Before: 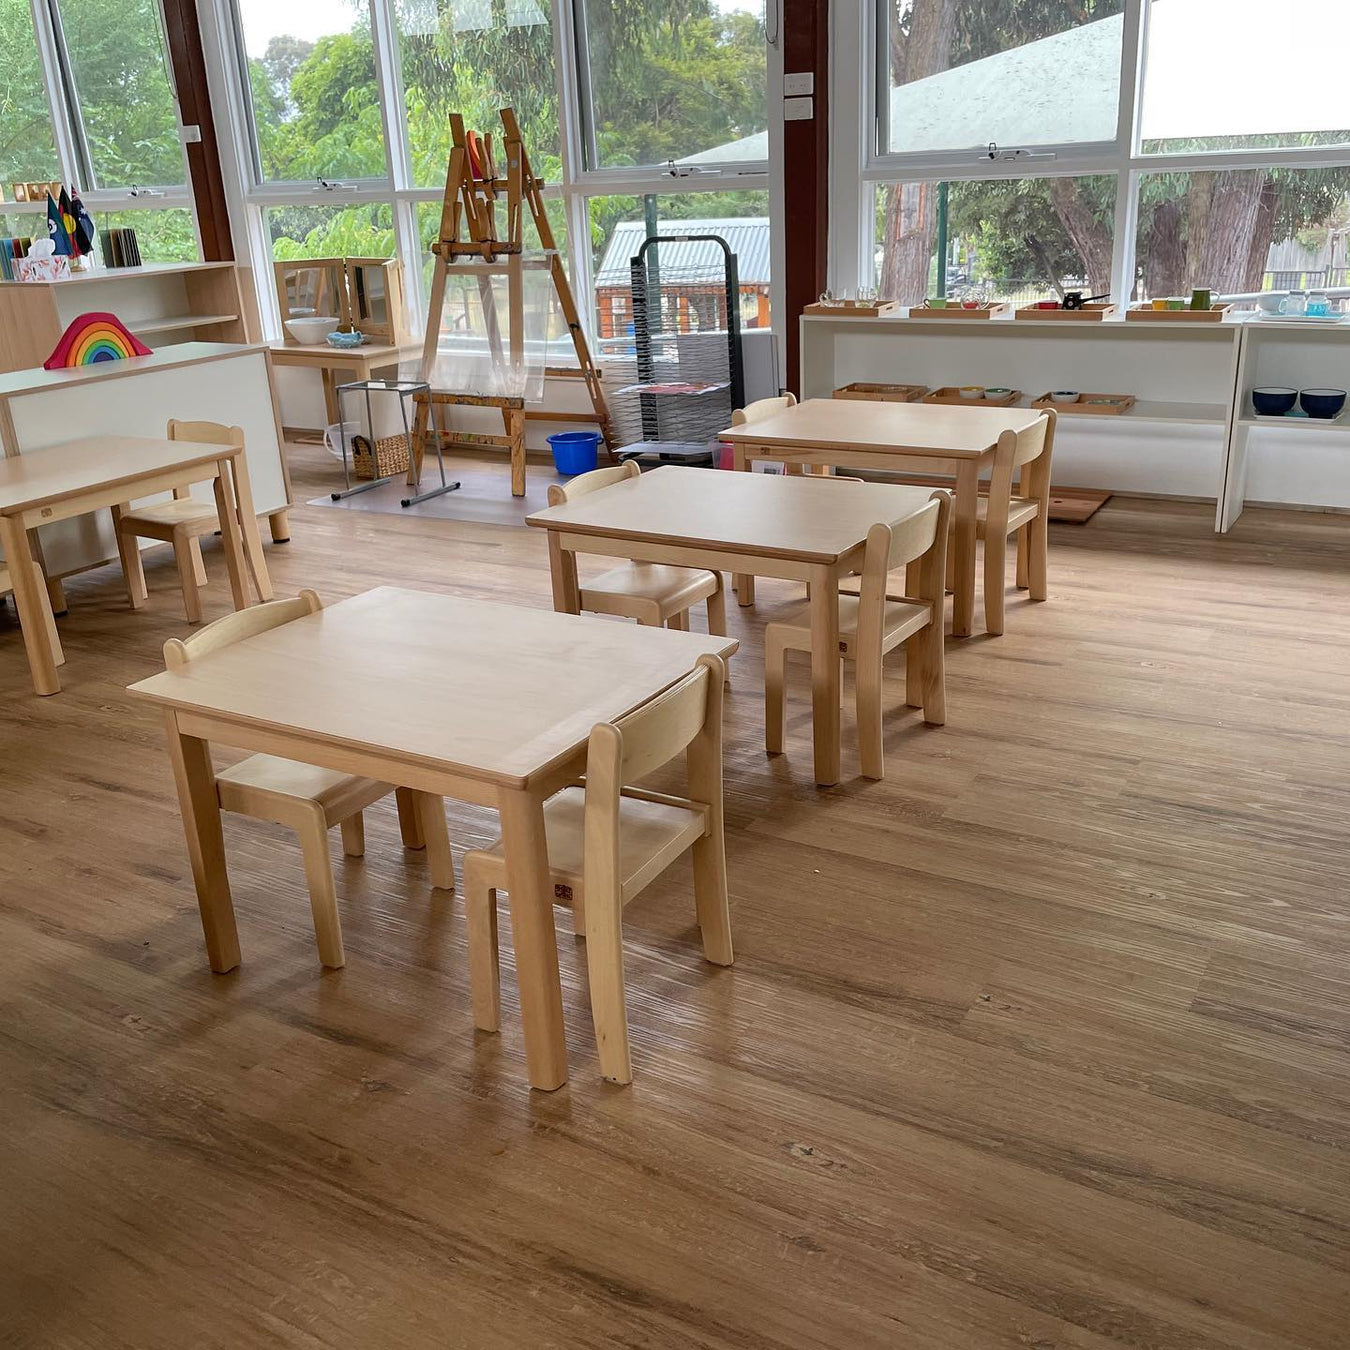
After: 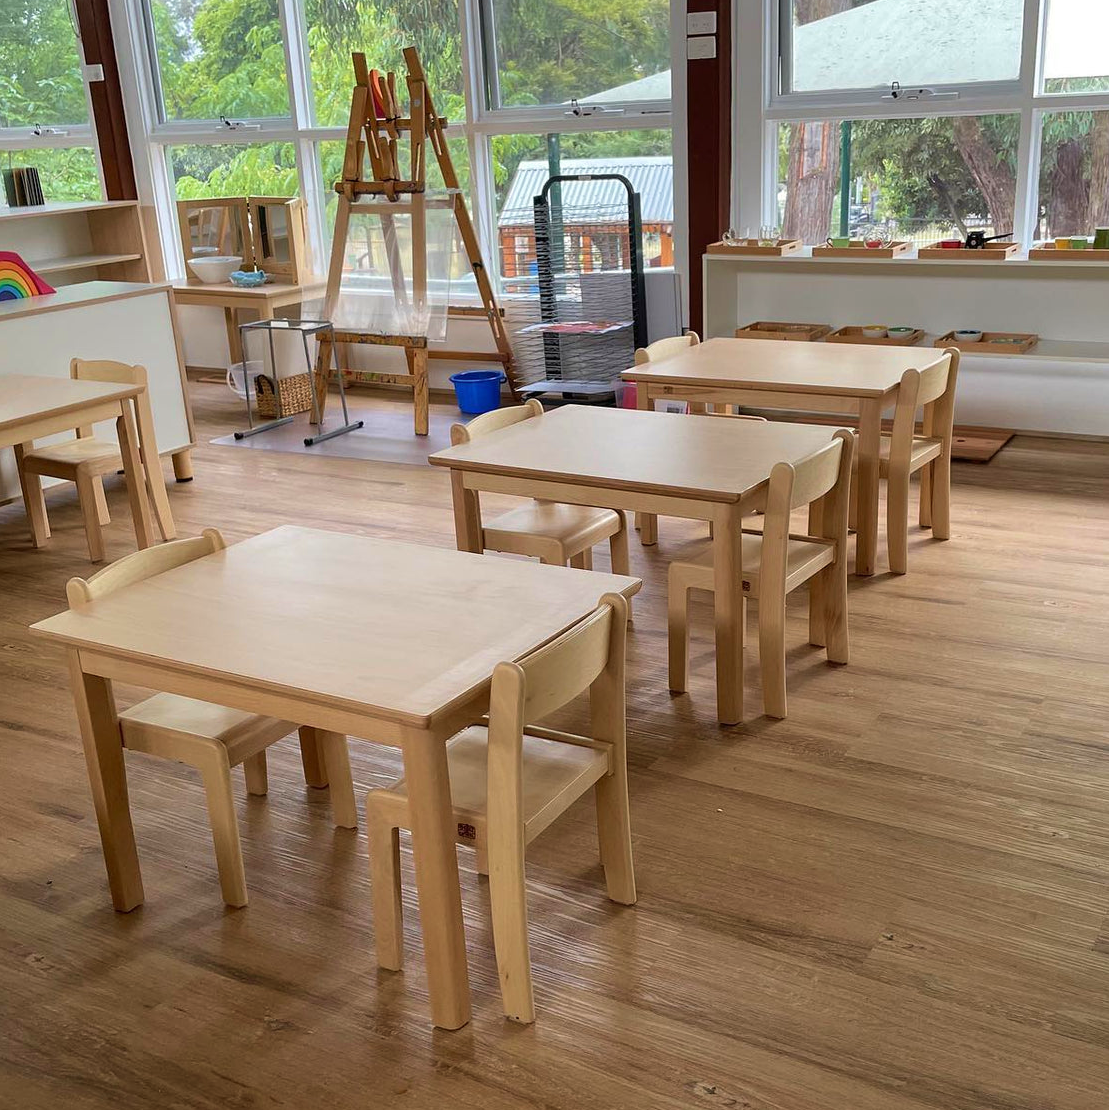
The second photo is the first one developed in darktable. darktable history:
velvia: on, module defaults
crop and rotate: left 7.196%, top 4.574%, right 10.605%, bottom 13.178%
